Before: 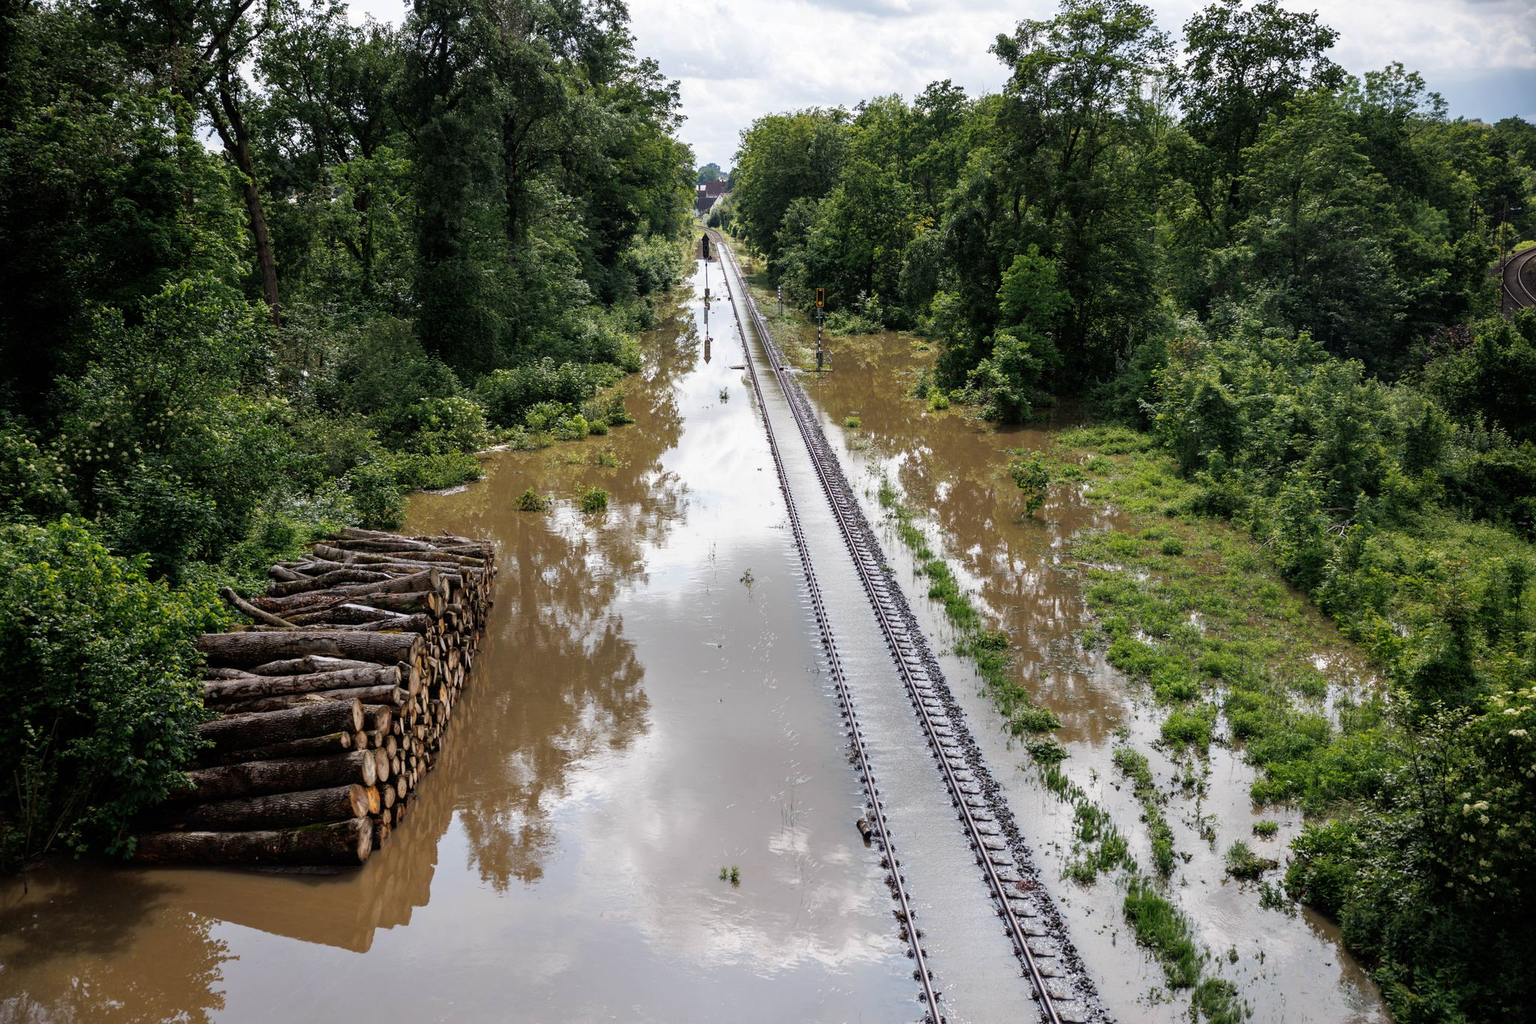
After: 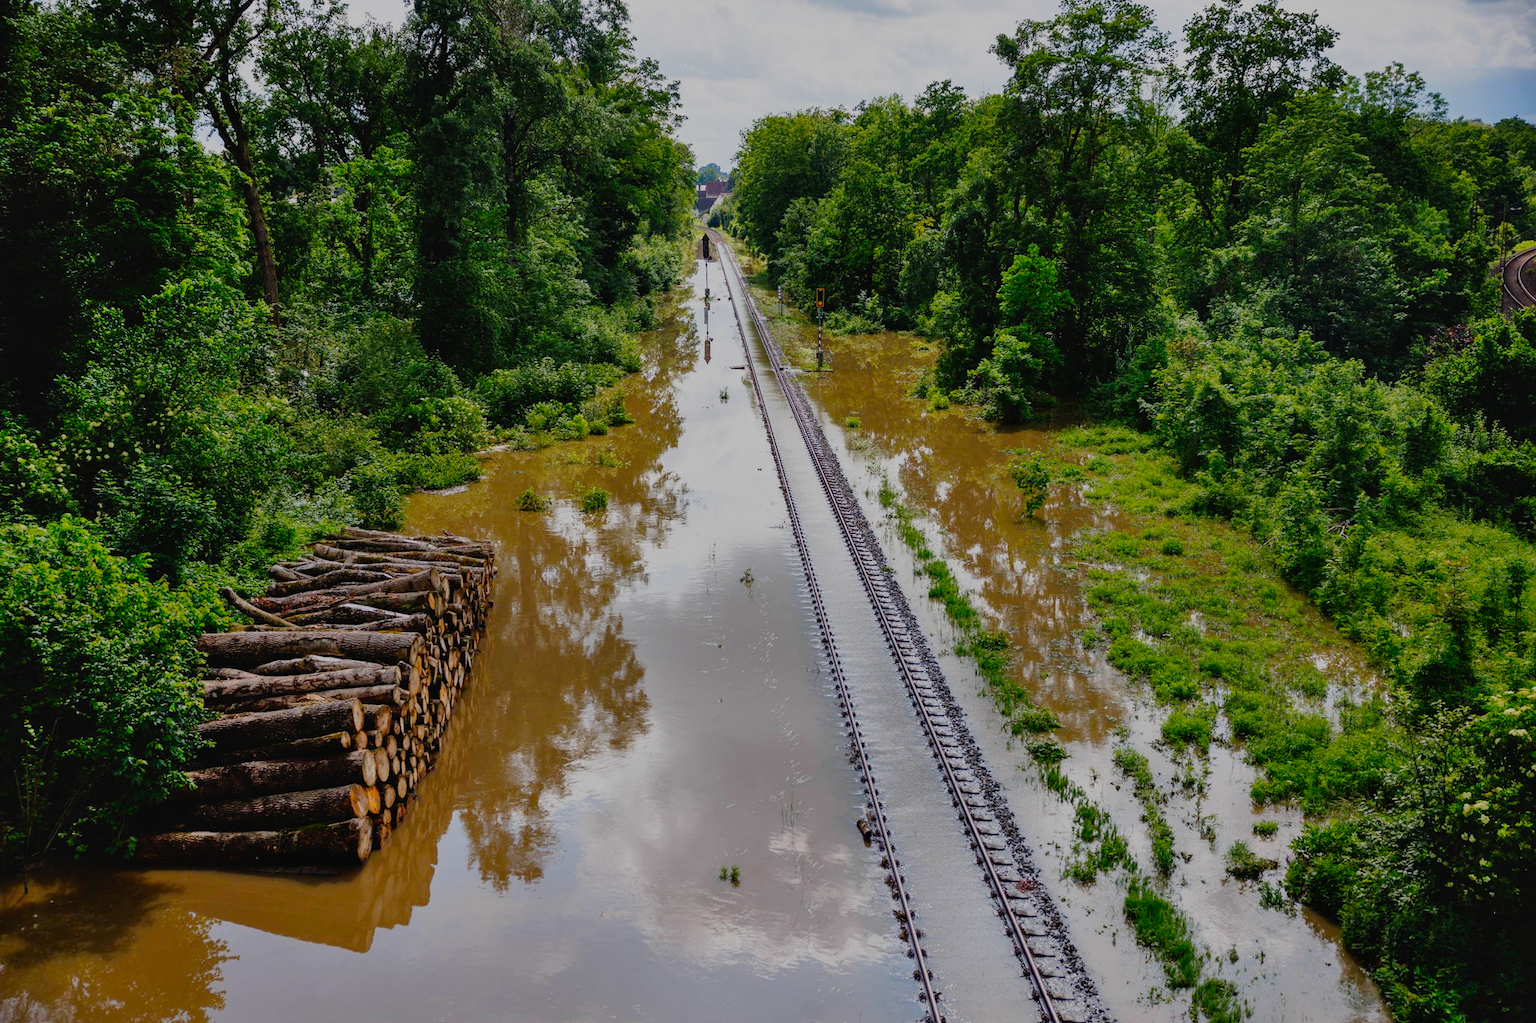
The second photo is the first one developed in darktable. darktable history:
tone curve: curves: ch0 [(0, 0.021) (0.049, 0.044) (0.152, 0.14) (0.328, 0.377) (0.473, 0.543) (0.641, 0.705) (0.85, 0.894) (1, 0.969)]; ch1 [(0, 0) (0.302, 0.331) (0.427, 0.433) (0.472, 0.47) (0.502, 0.503) (0.527, 0.524) (0.564, 0.591) (0.602, 0.632) (0.677, 0.701) (0.859, 0.885) (1, 1)]; ch2 [(0, 0) (0.33, 0.301) (0.447, 0.44) (0.487, 0.496) (0.502, 0.516) (0.535, 0.563) (0.565, 0.6) (0.618, 0.629) (1, 1)], preserve colors none
shadows and highlights: low approximation 0.01, soften with gaussian
color zones: curves: ch0 [(0, 0.425) (0.143, 0.422) (0.286, 0.42) (0.429, 0.419) (0.571, 0.419) (0.714, 0.42) (0.857, 0.422) (1, 0.425)]; ch1 [(0, 0.666) (0.143, 0.669) (0.286, 0.671) (0.429, 0.67) (0.571, 0.67) (0.714, 0.67) (0.857, 0.67) (1, 0.666)], process mode strong
